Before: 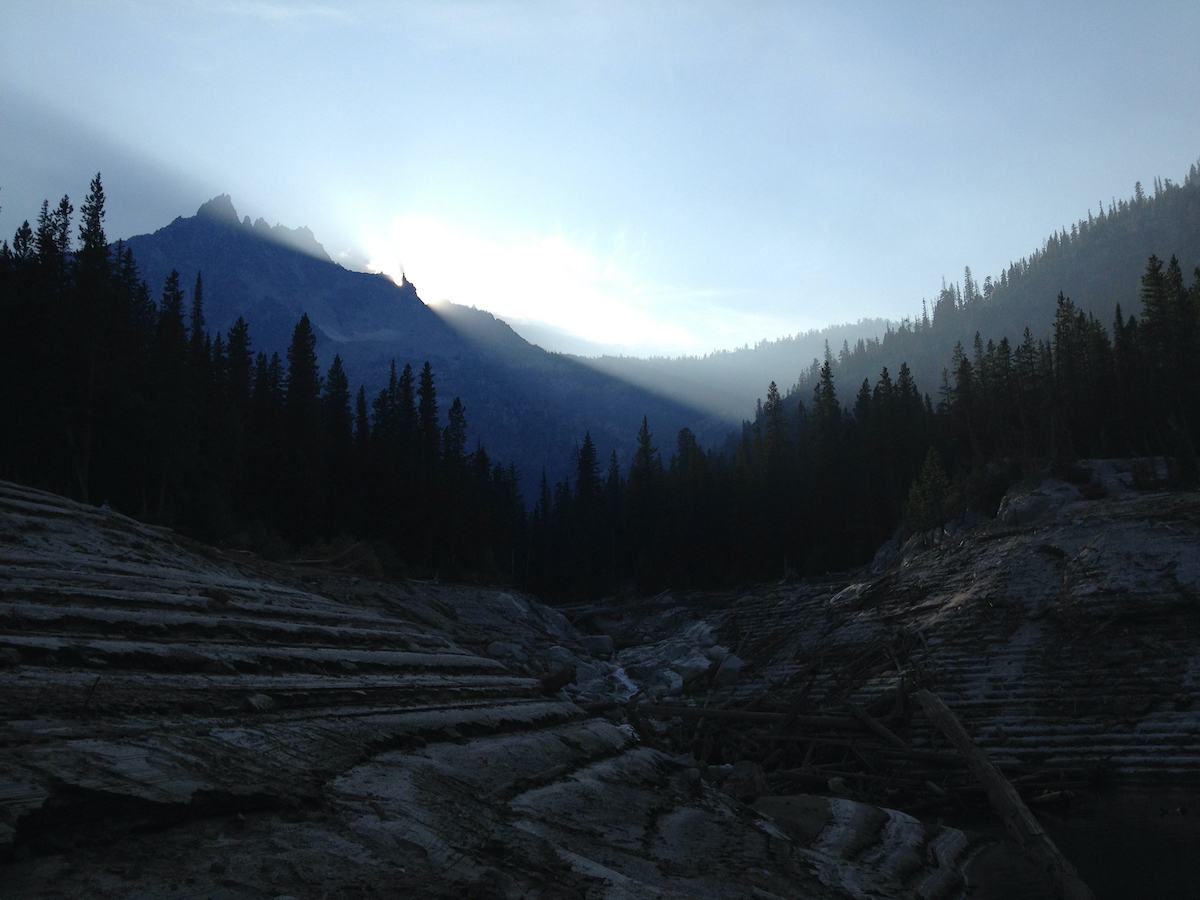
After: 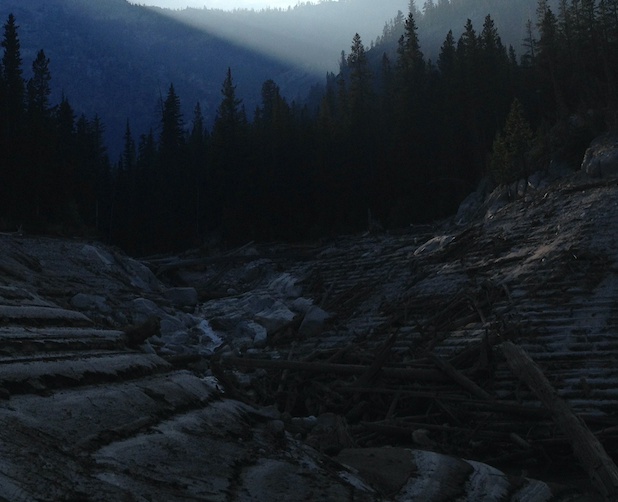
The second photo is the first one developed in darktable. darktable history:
crop: left 34.701%, top 38.768%, right 13.738%, bottom 5.421%
